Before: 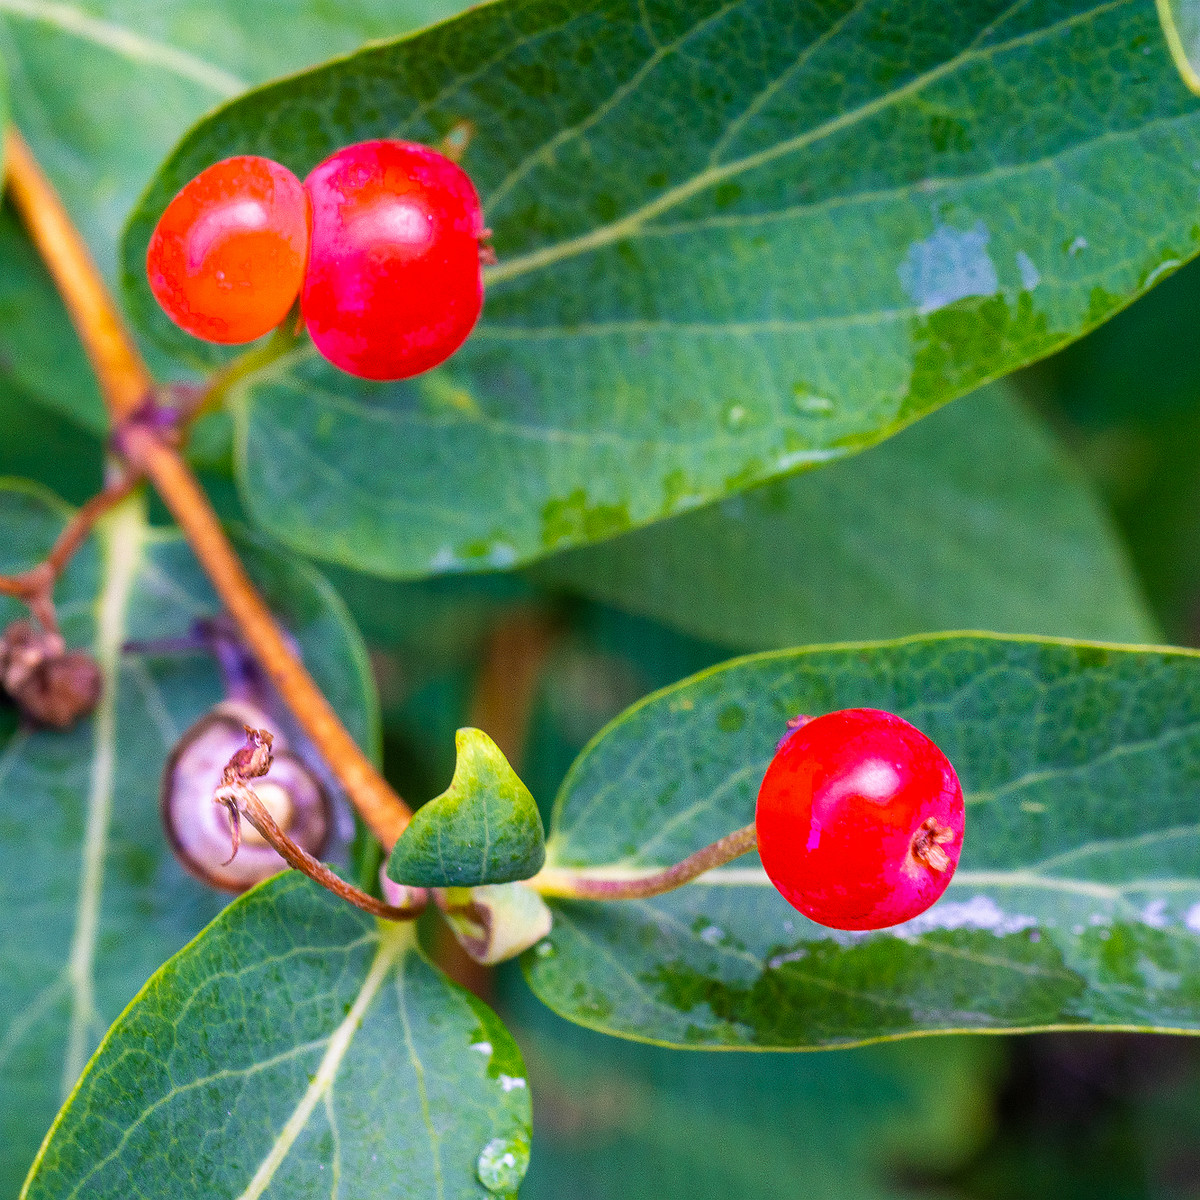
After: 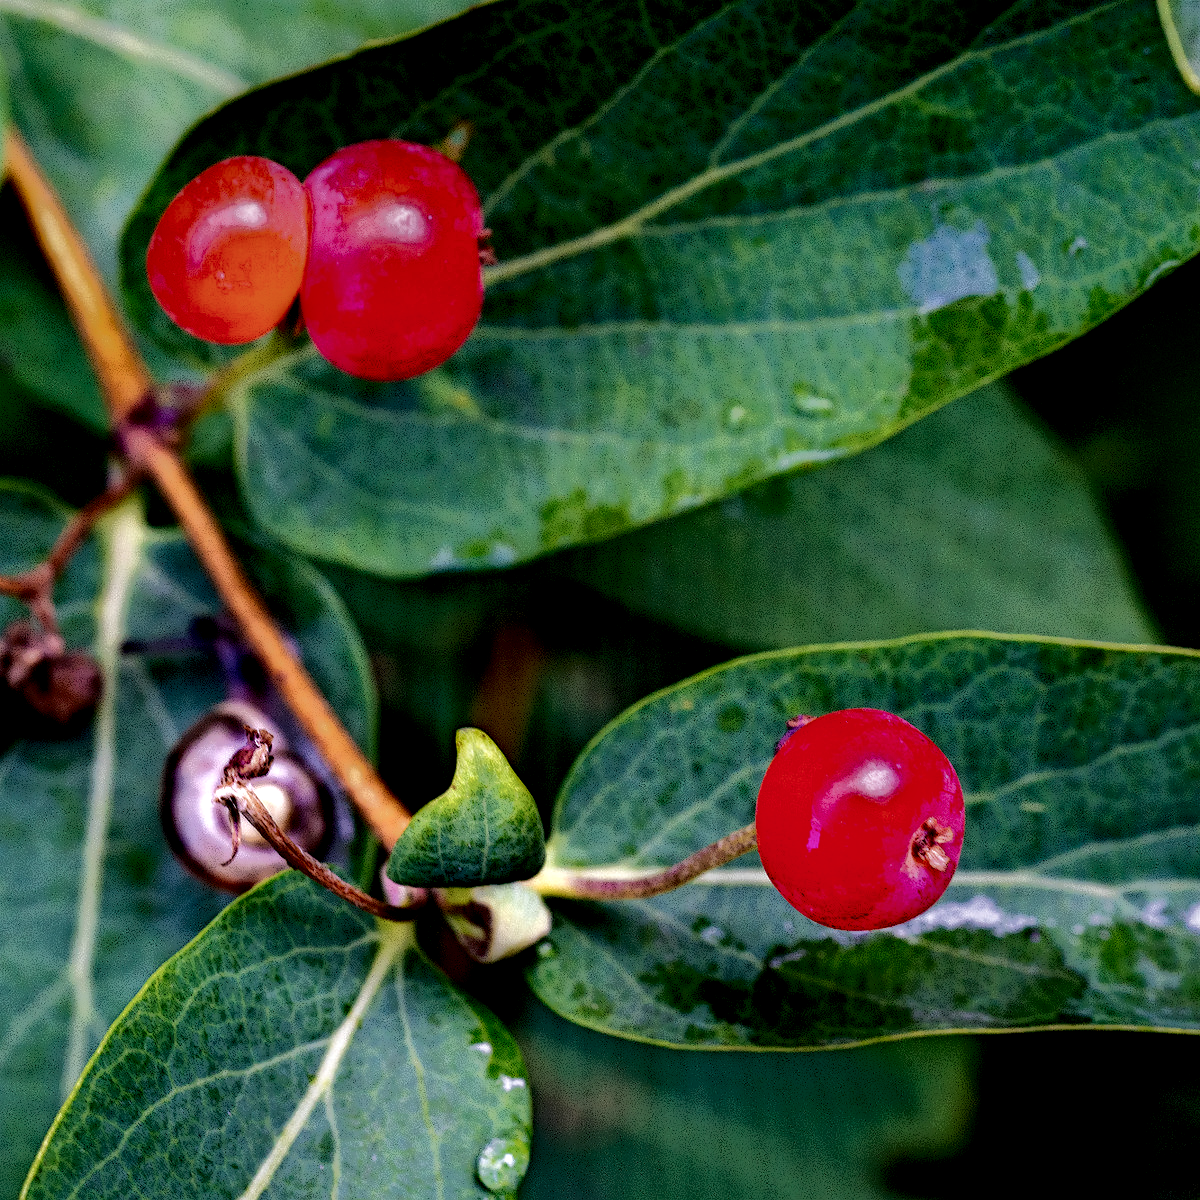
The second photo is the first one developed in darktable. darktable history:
color balance rgb: shadows fall-off 299.534%, white fulcrum 1.99 EV, highlights fall-off 299.343%, linear chroma grading › global chroma -15.859%, perceptual saturation grading › global saturation 0.477%, mask middle-gray fulcrum 99.612%, contrast gray fulcrum 38.416%
contrast equalizer: octaves 7, y [[0.601, 0.6, 0.598, 0.598, 0.6, 0.601], [0.5 ×6], [0.5 ×6], [0 ×6], [0 ×6]], mix 0.805
local contrast: highlights 2%, shadows 234%, detail 164%, midtone range 0.004
contrast brightness saturation: contrast 0.15, brightness 0.05
